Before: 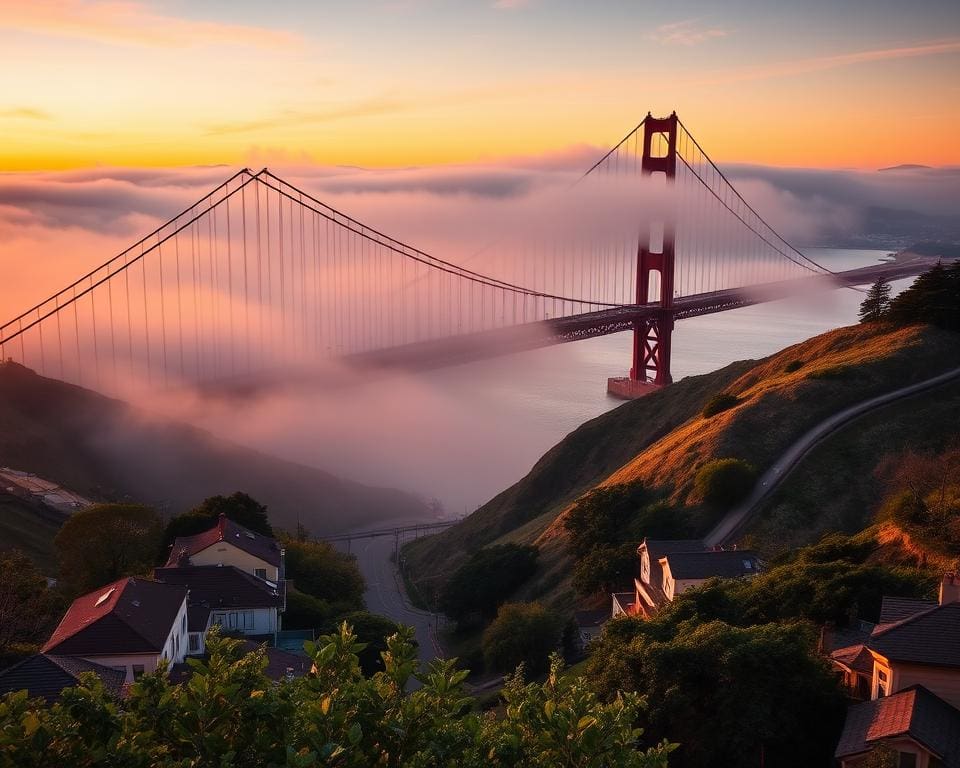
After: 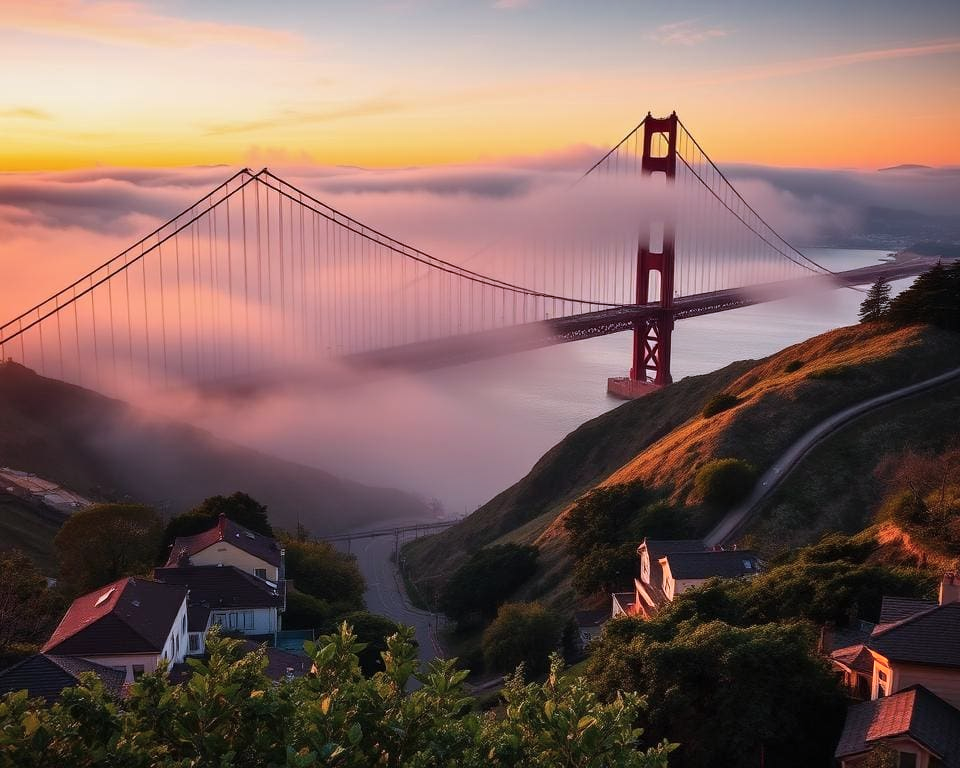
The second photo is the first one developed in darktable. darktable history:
color correction: highlights a* -0.645, highlights b* -8.27
shadows and highlights: shadows 29.66, highlights -30.28, low approximation 0.01, soften with gaussian
